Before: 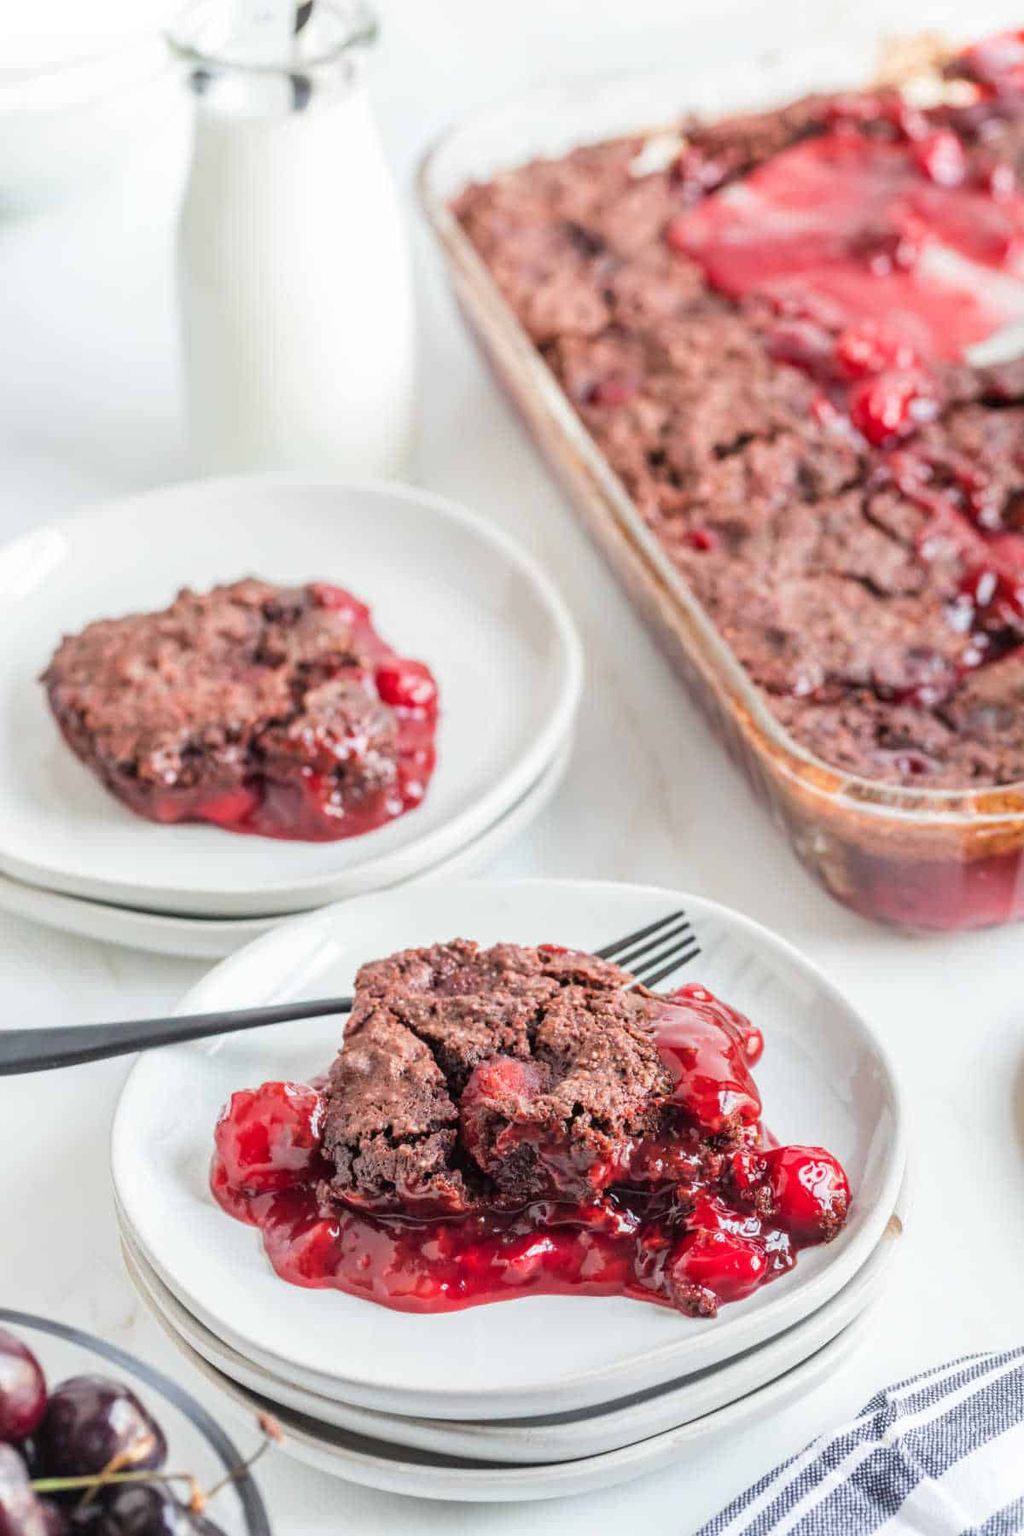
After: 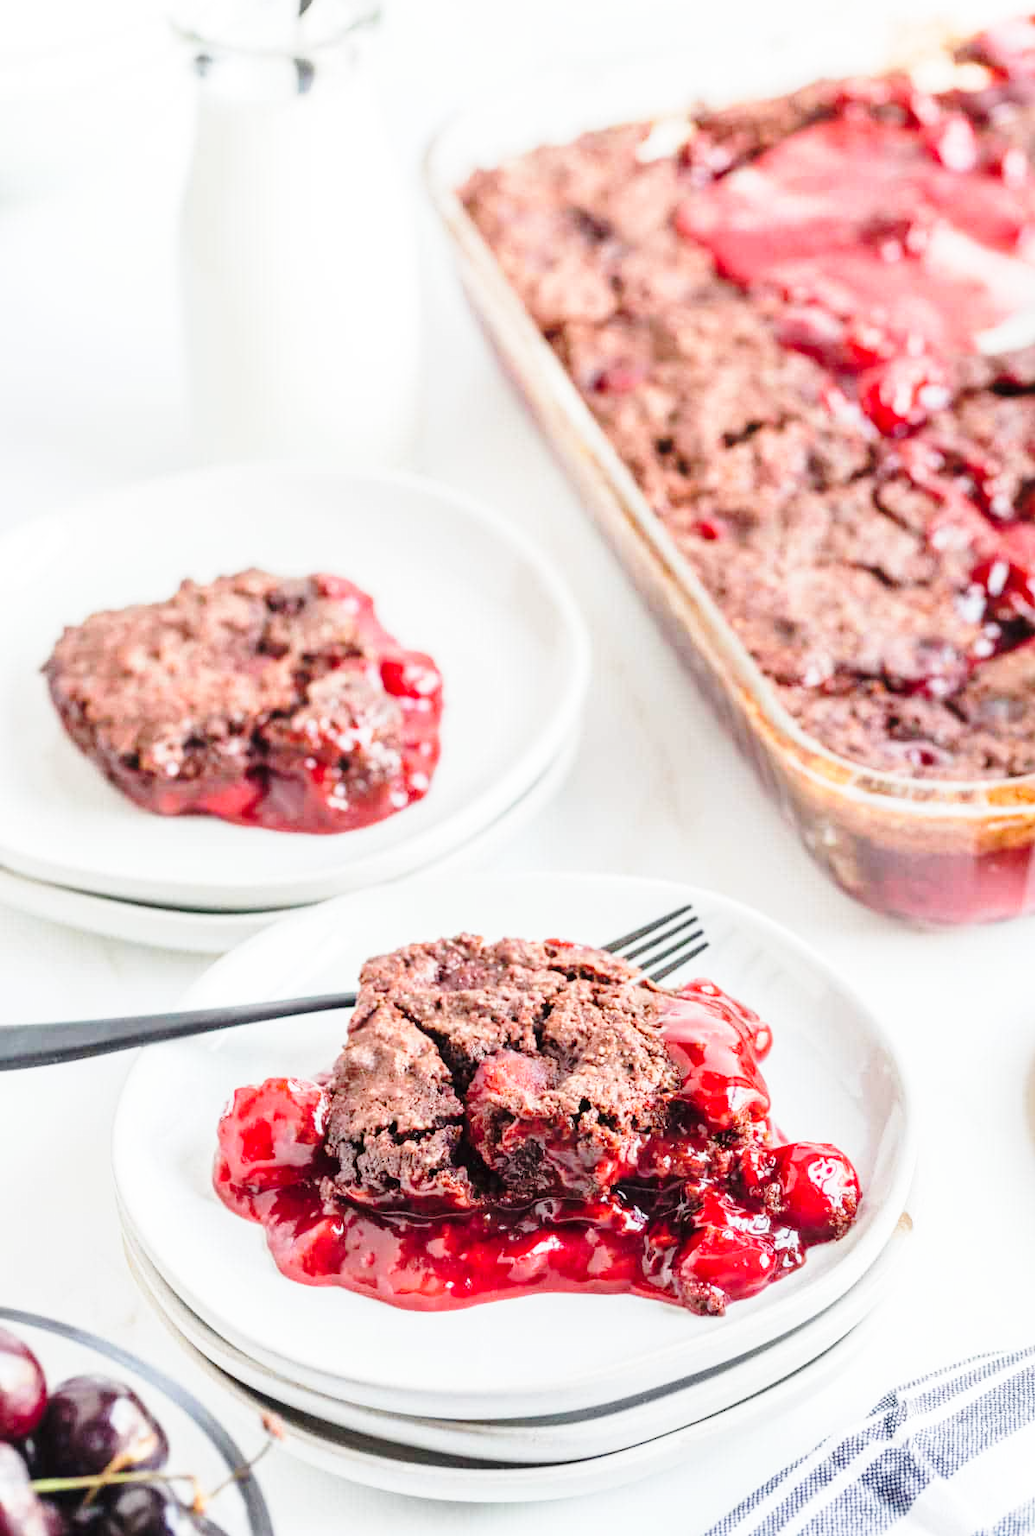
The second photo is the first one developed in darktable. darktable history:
crop: top 1.134%, right 0.065%
base curve: curves: ch0 [(0, 0) (0.028, 0.03) (0.121, 0.232) (0.46, 0.748) (0.859, 0.968) (1, 1)], preserve colors none
